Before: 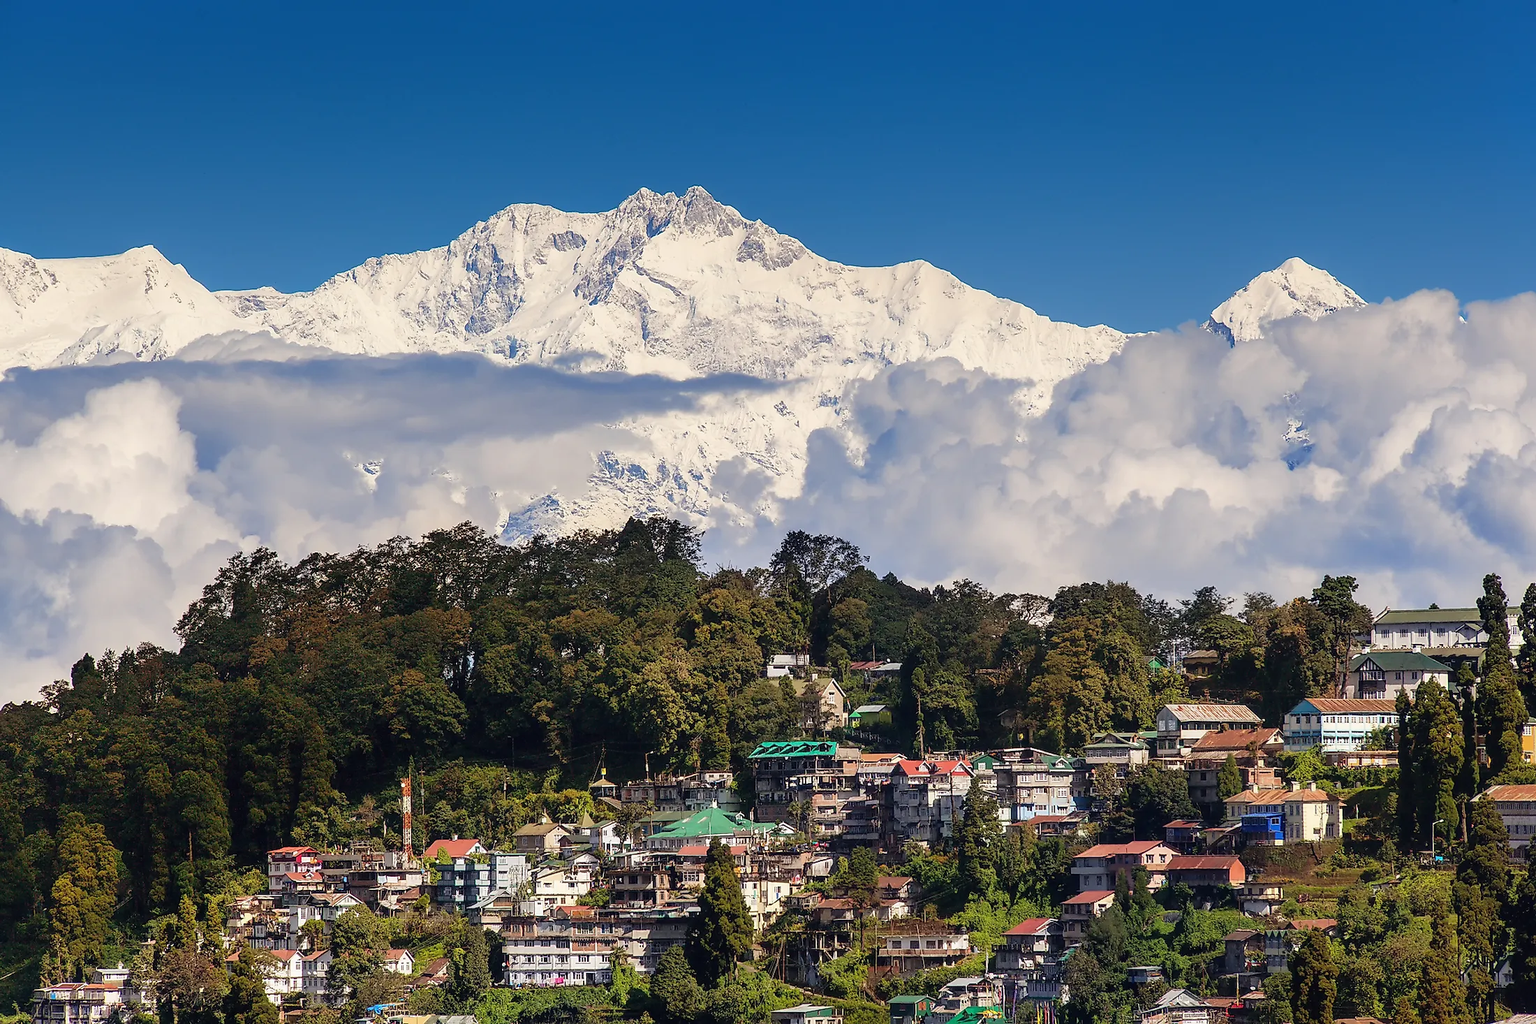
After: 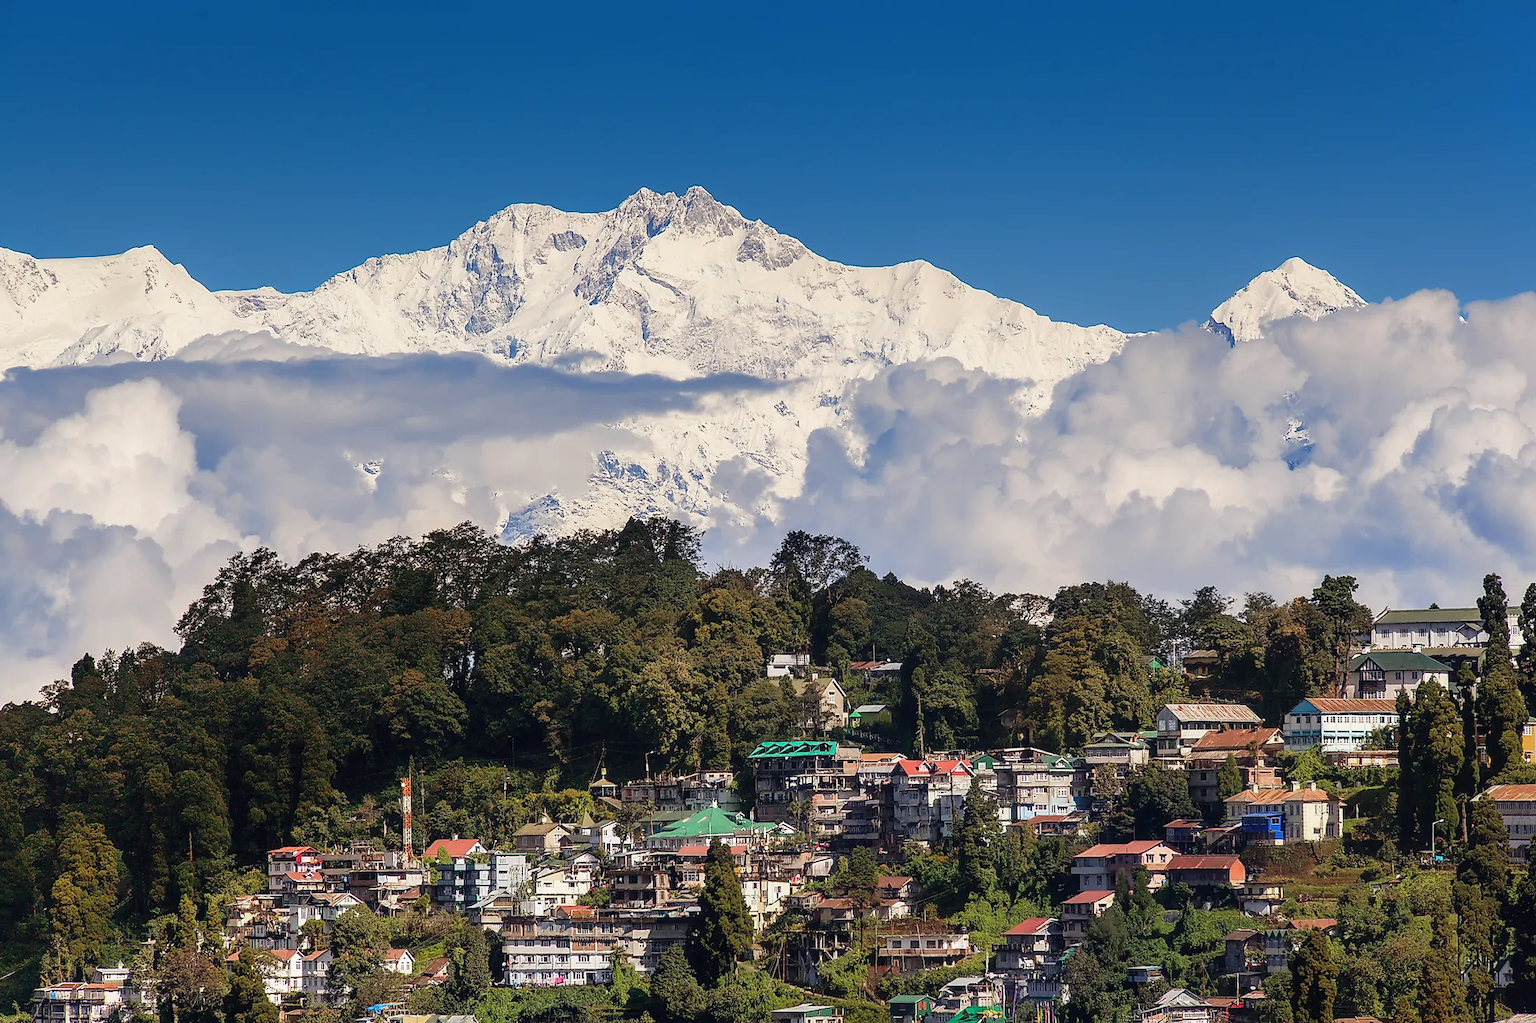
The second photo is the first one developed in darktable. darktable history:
color zones: curves: ch0 [(0, 0.5) (0.143, 0.5) (0.286, 0.456) (0.429, 0.5) (0.571, 0.5) (0.714, 0.5) (0.857, 0.5) (1, 0.5)]; ch1 [(0, 0.5) (0.143, 0.5) (0.286, 0.422) (0.429, 0.5) (0.571, 0.5) (0.714, 0.5) (0.857, 0.5) (1, 0.5)]
